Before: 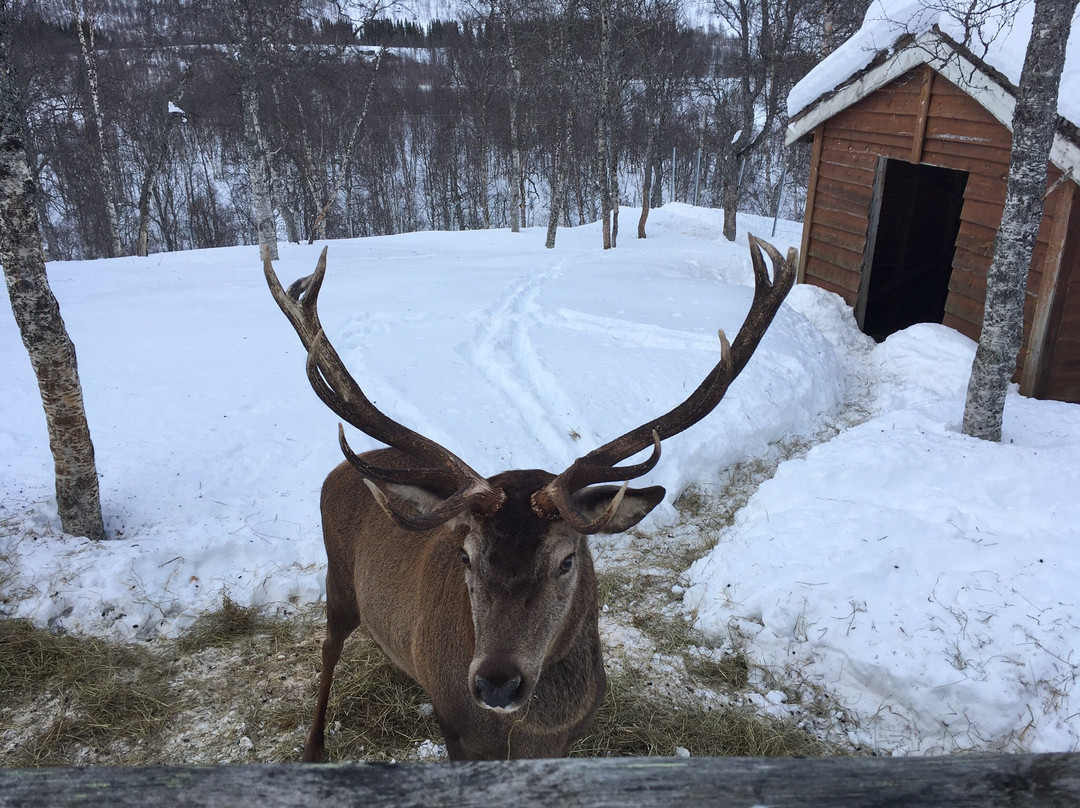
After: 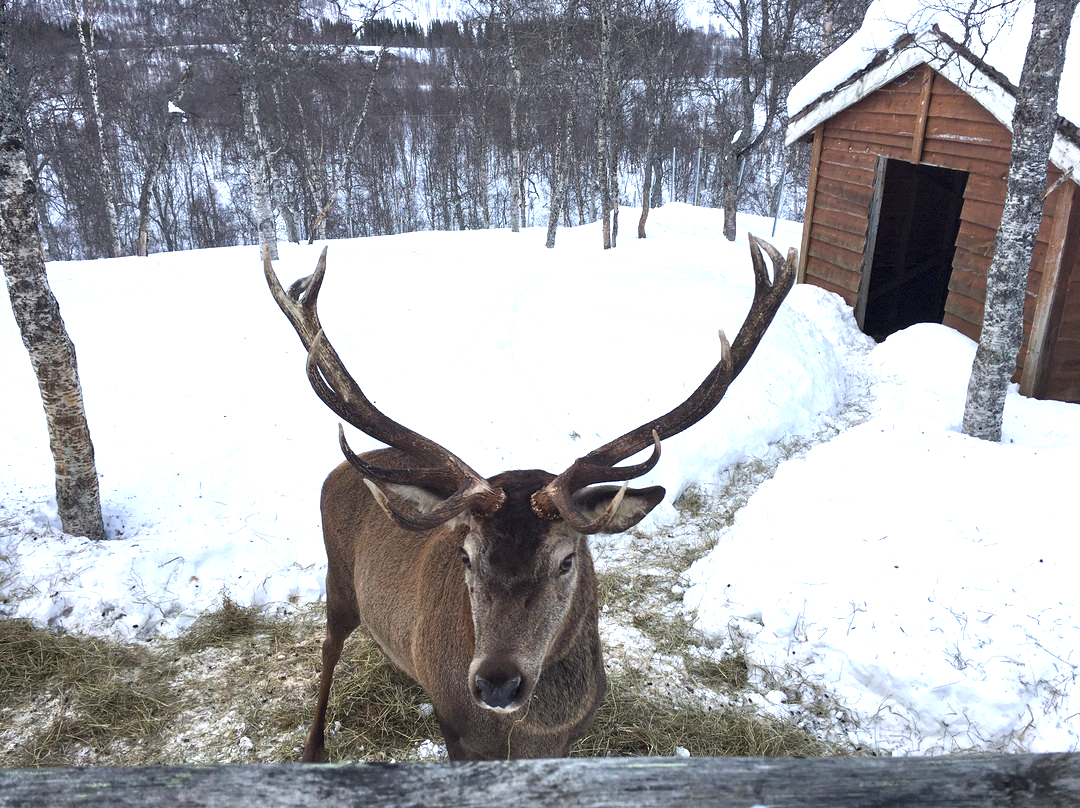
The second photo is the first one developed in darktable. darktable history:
local contrast: highlights 100%, shadows 101%, detail 120%, midtone range 0.2
exposure: exposure 1 EV, compensate exposure bias true, compensate highlight preservation false
